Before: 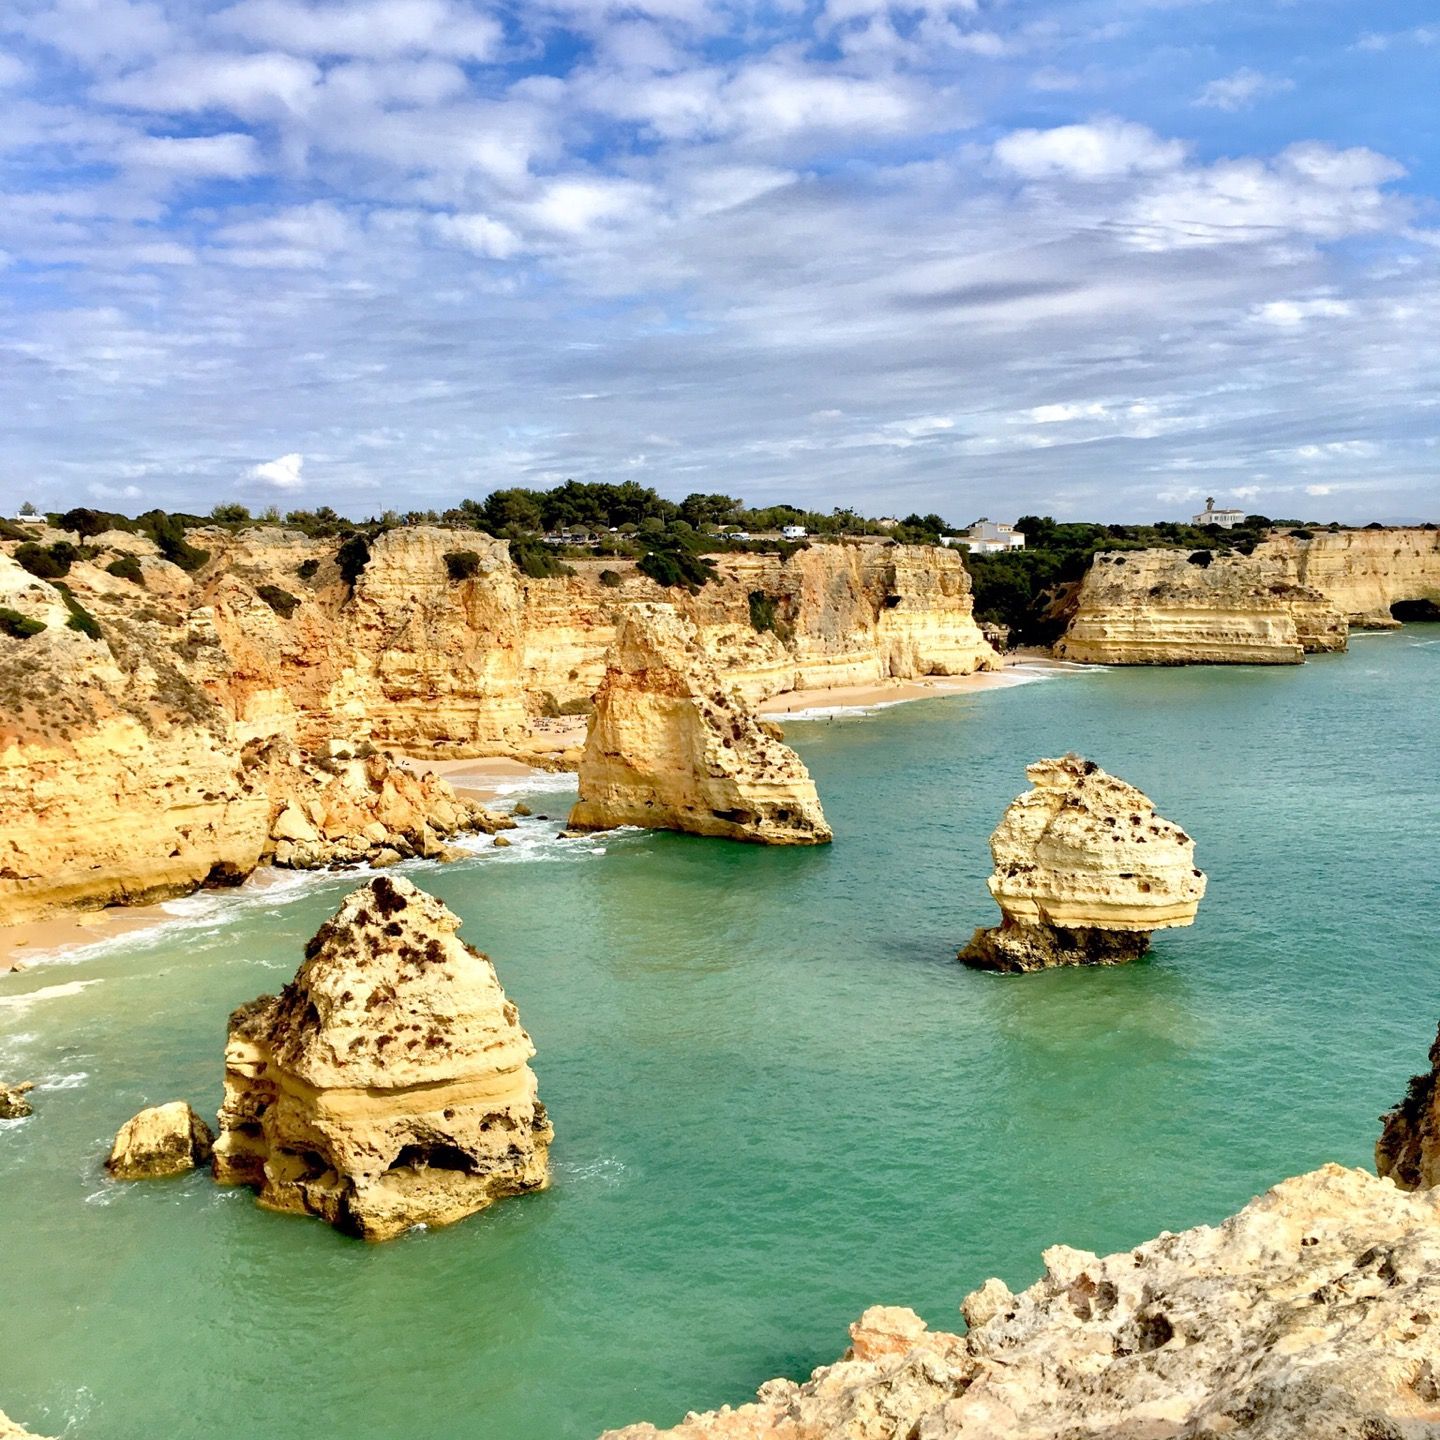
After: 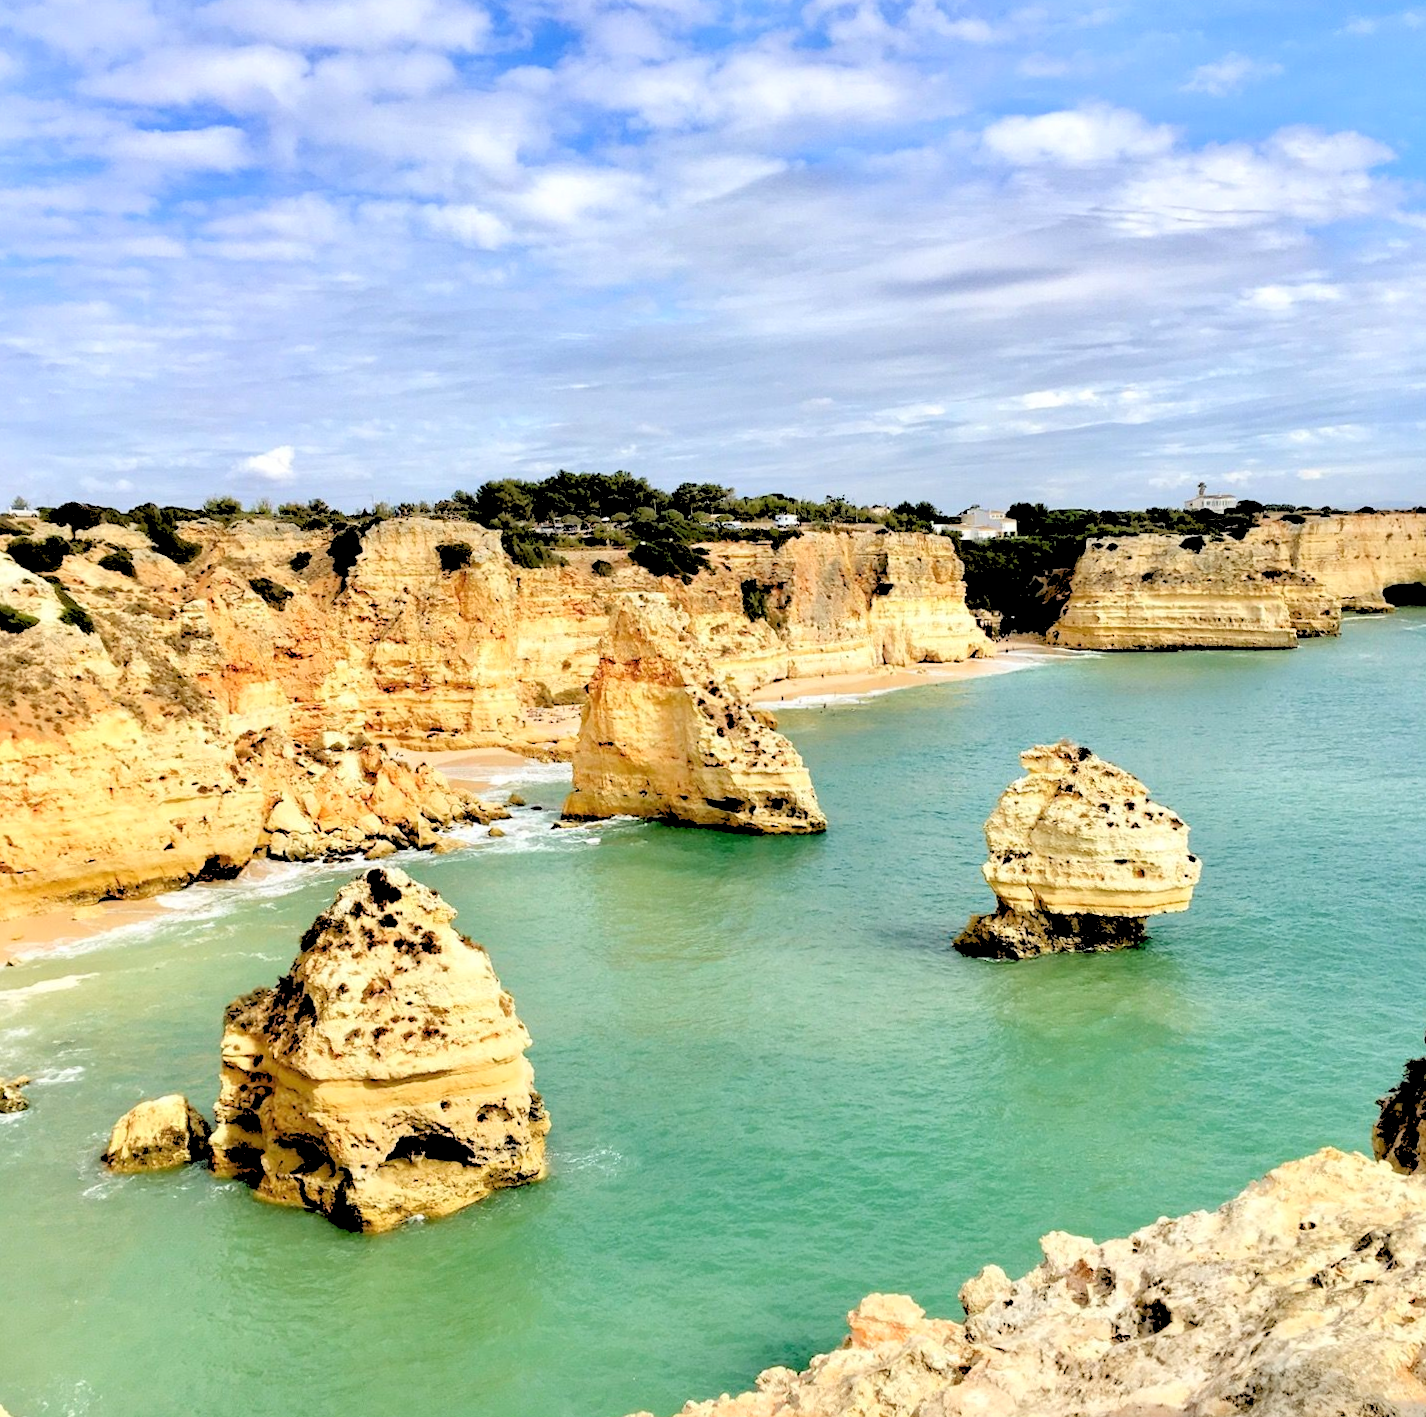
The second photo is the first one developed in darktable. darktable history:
rgb levels: levels [[0.027, 0.429, 0.996], [0, 0.5, 1], [0, 0.5, 1]]
rotate and perspective: rotation -0.45°, automatic cropping original format, crop left 0.008, crop right 0.992, crop top 0.012, crop bottom 0.988
